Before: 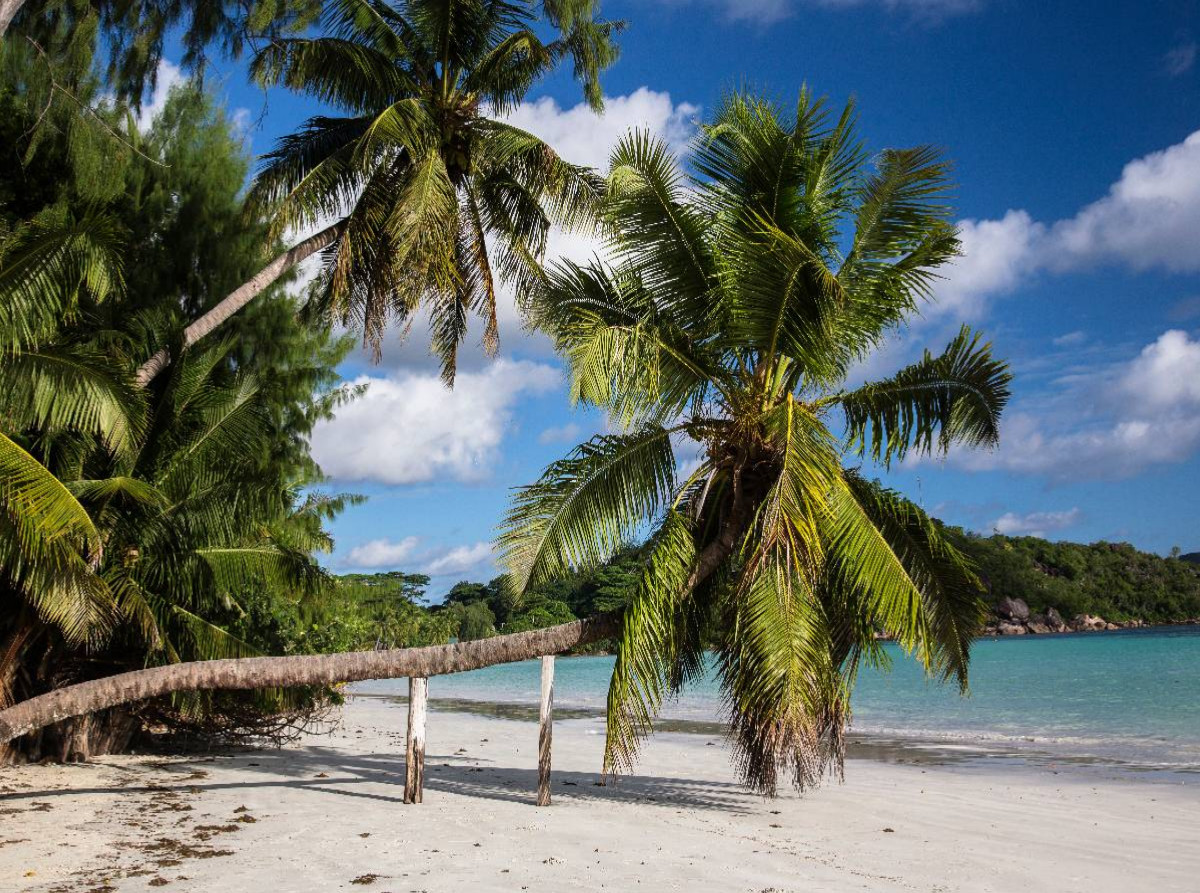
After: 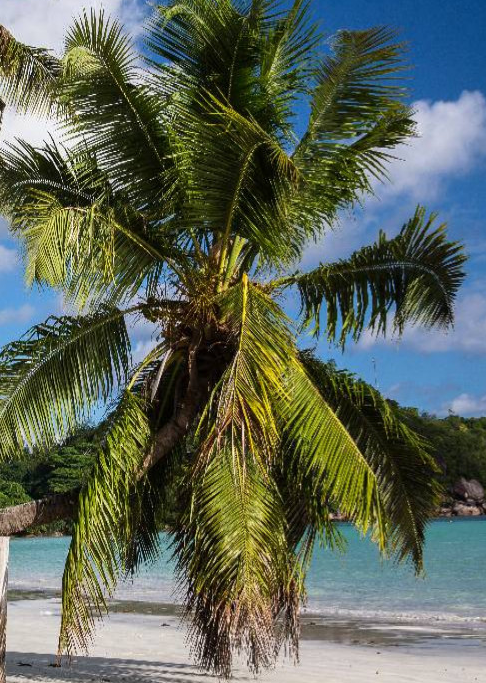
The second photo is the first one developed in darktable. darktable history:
crop: left 45.423%, top 13.354%, right 13.988%, bottom 10.096%
exposure: compensate highlight preservation false
